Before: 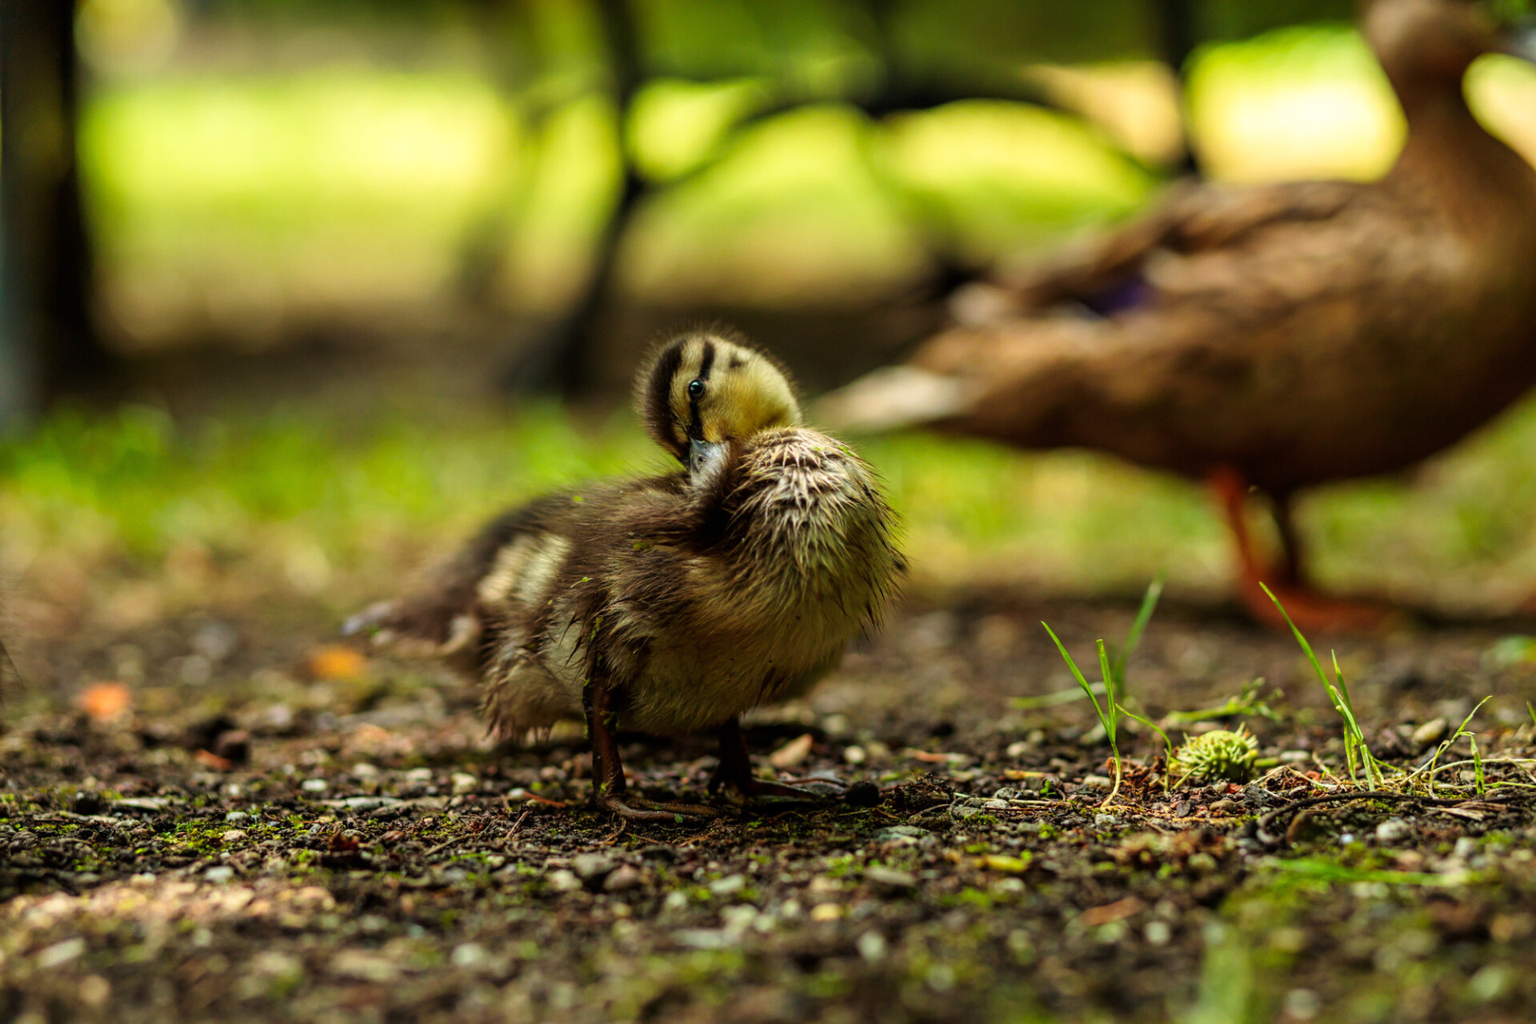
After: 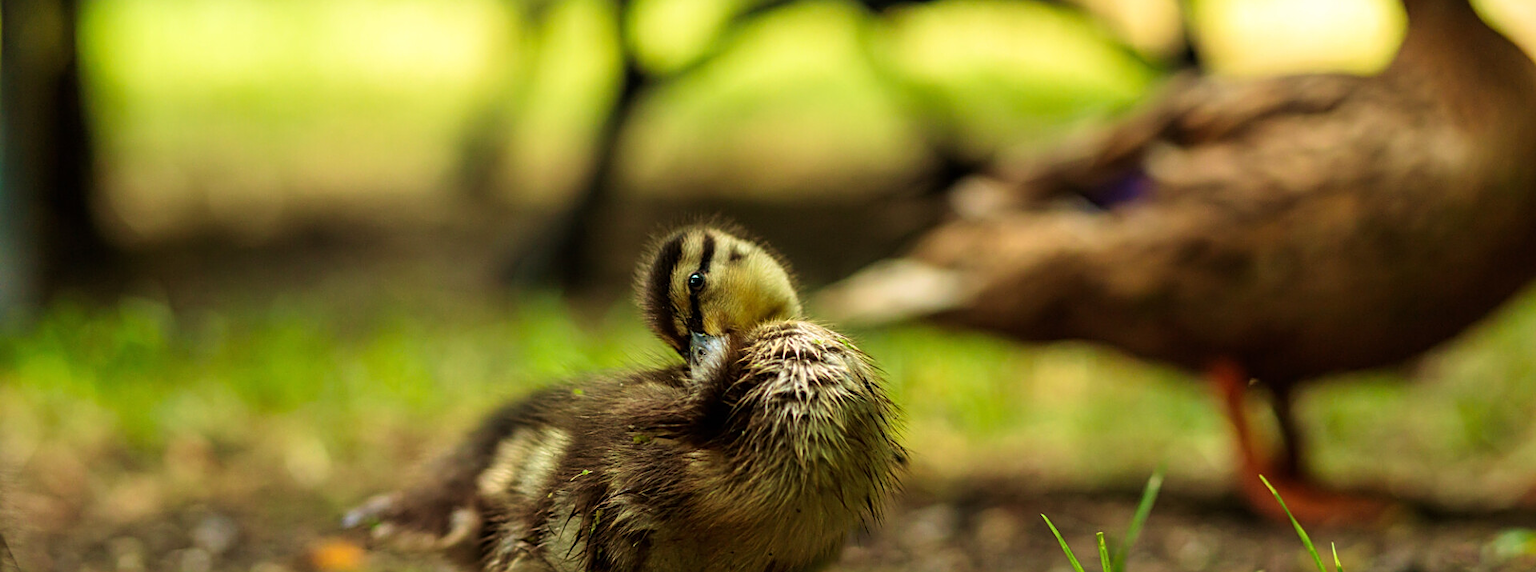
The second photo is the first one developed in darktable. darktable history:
velvia: on, module defaults
color correction: highlights b* -0.049
sharpen: on, module defaults
crop and rotate: top 10.517%, bottom 33.527%
